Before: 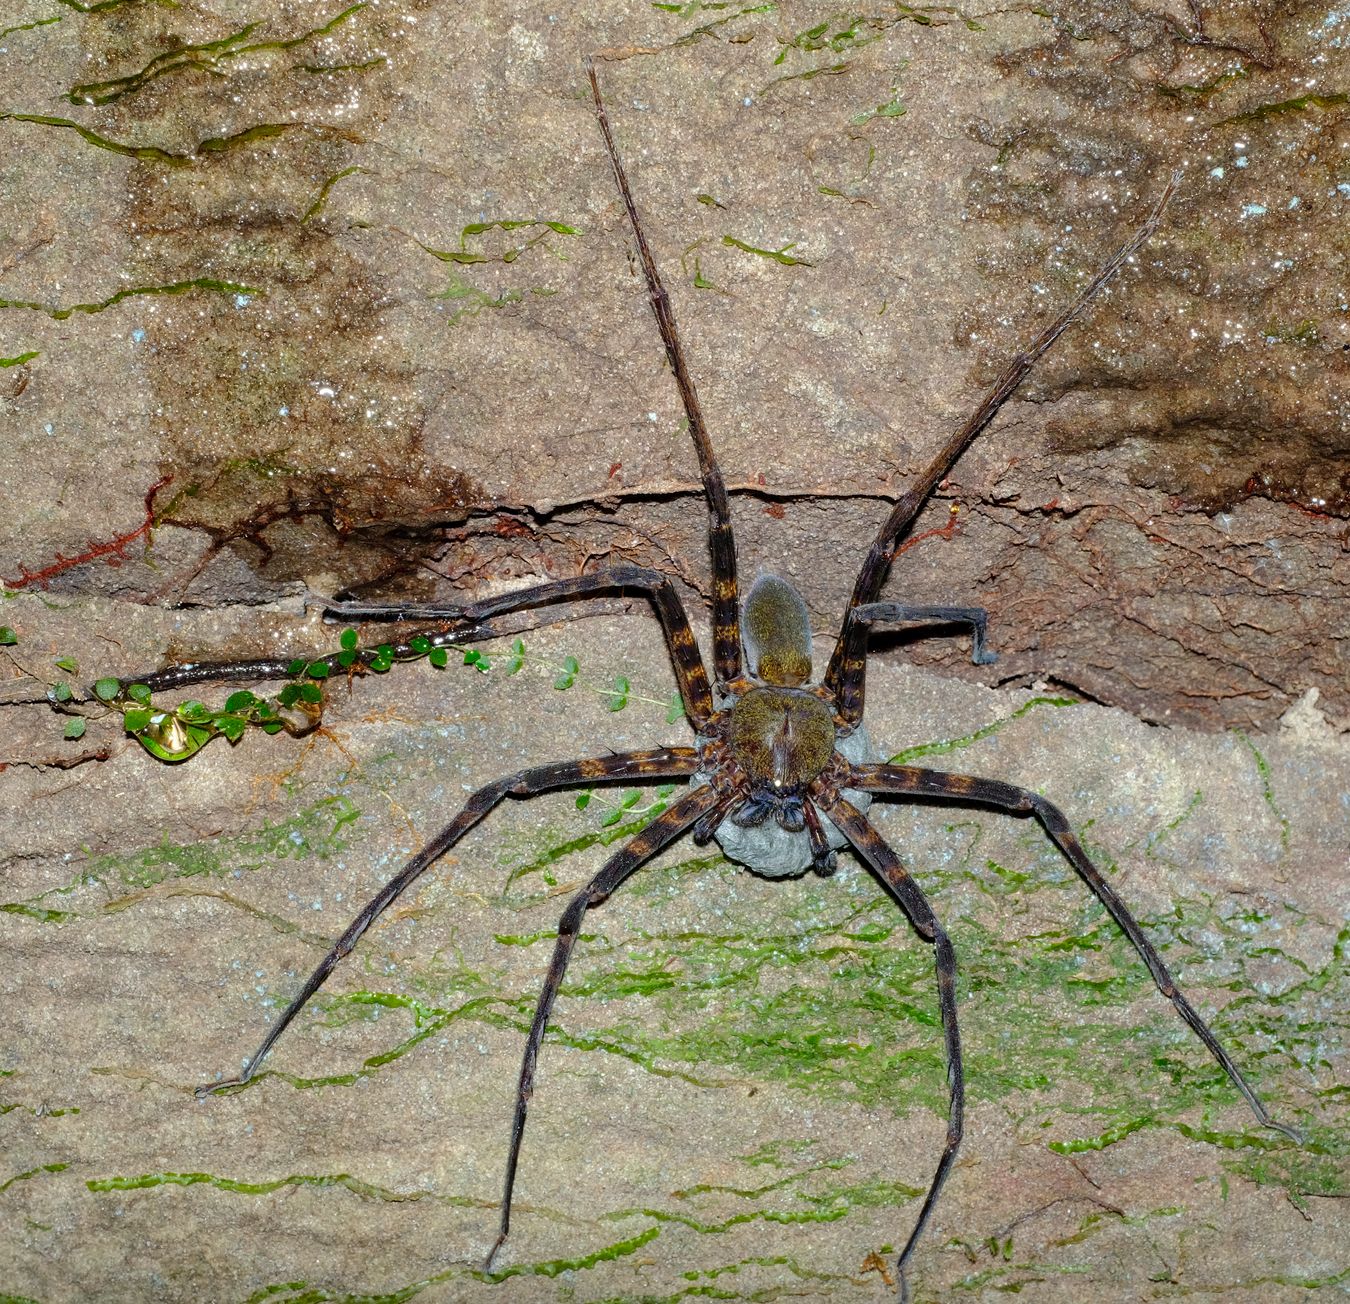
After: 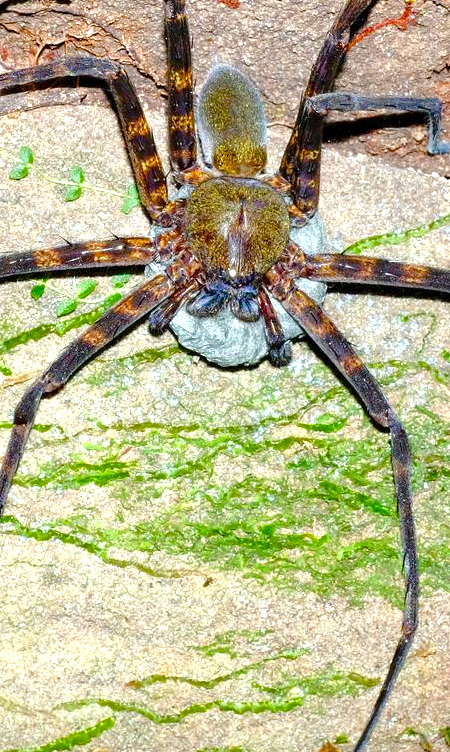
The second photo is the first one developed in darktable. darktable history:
exposure: exposure 1.236 EV, compensate highlight preservation false
crop: left 40.42%, top 39.112%, right 25.66%, bottom 3.063%
color balance rgb: perceptual saturation grading › global saturation 0.784%, perceptual saturation grading › mid-tones 6.468%, perceptual saturation grading › shadows 72.117%
shadows and highlights: shadows -20.55, white point adjustment -2.12, highlights -35.04
levels: white 99.98%
